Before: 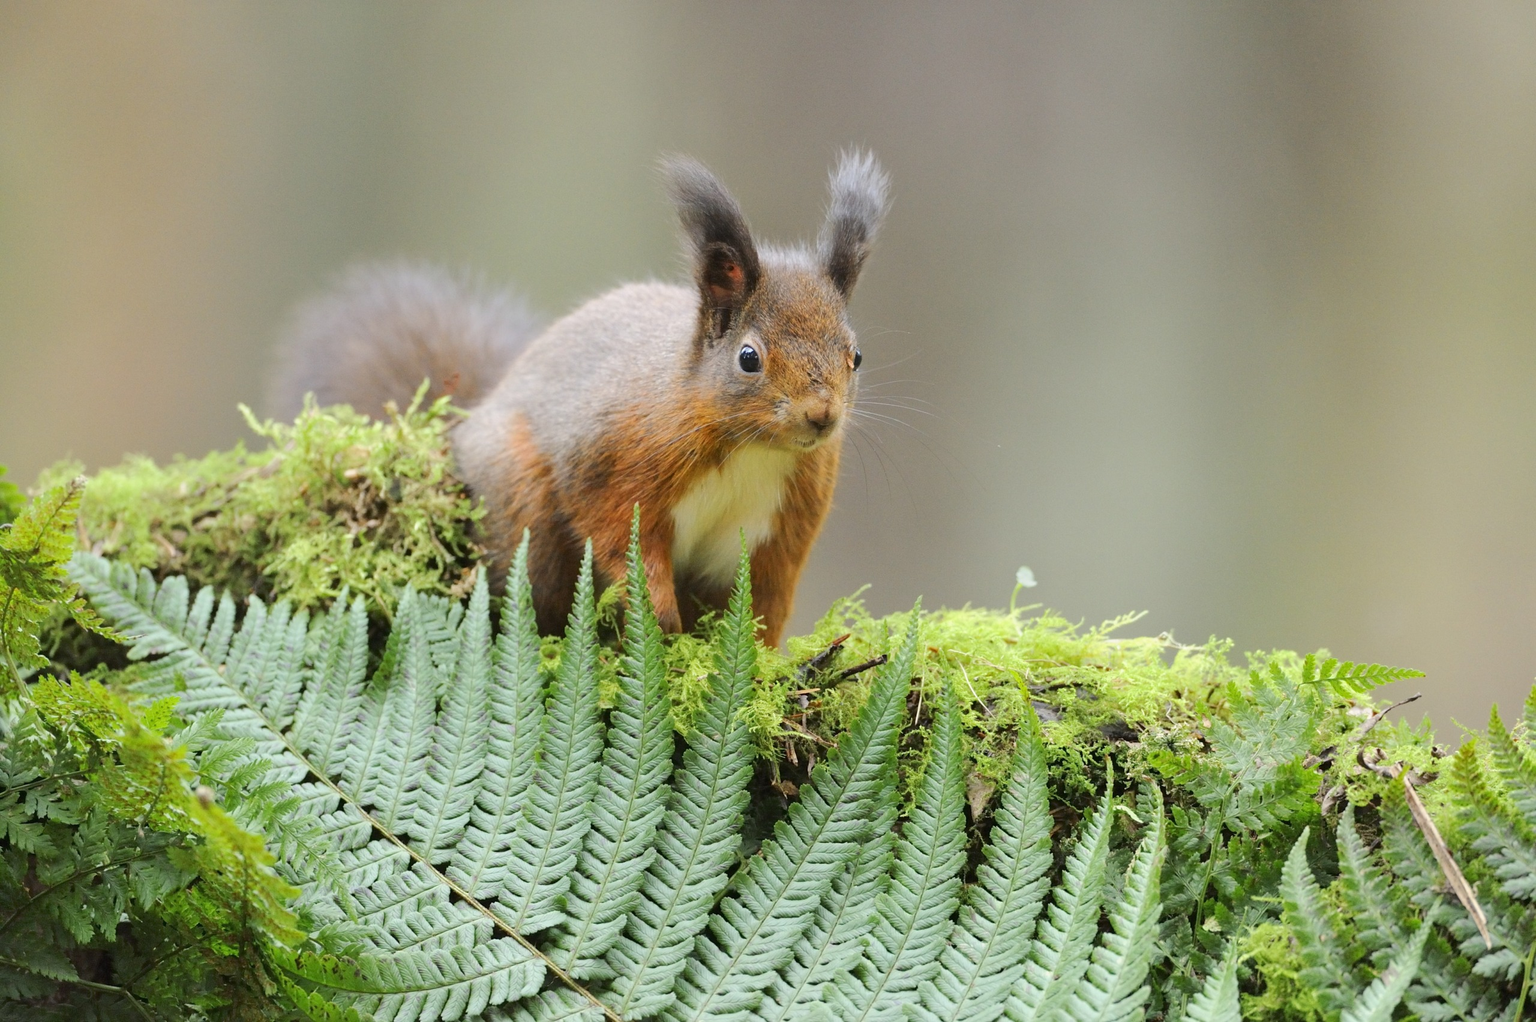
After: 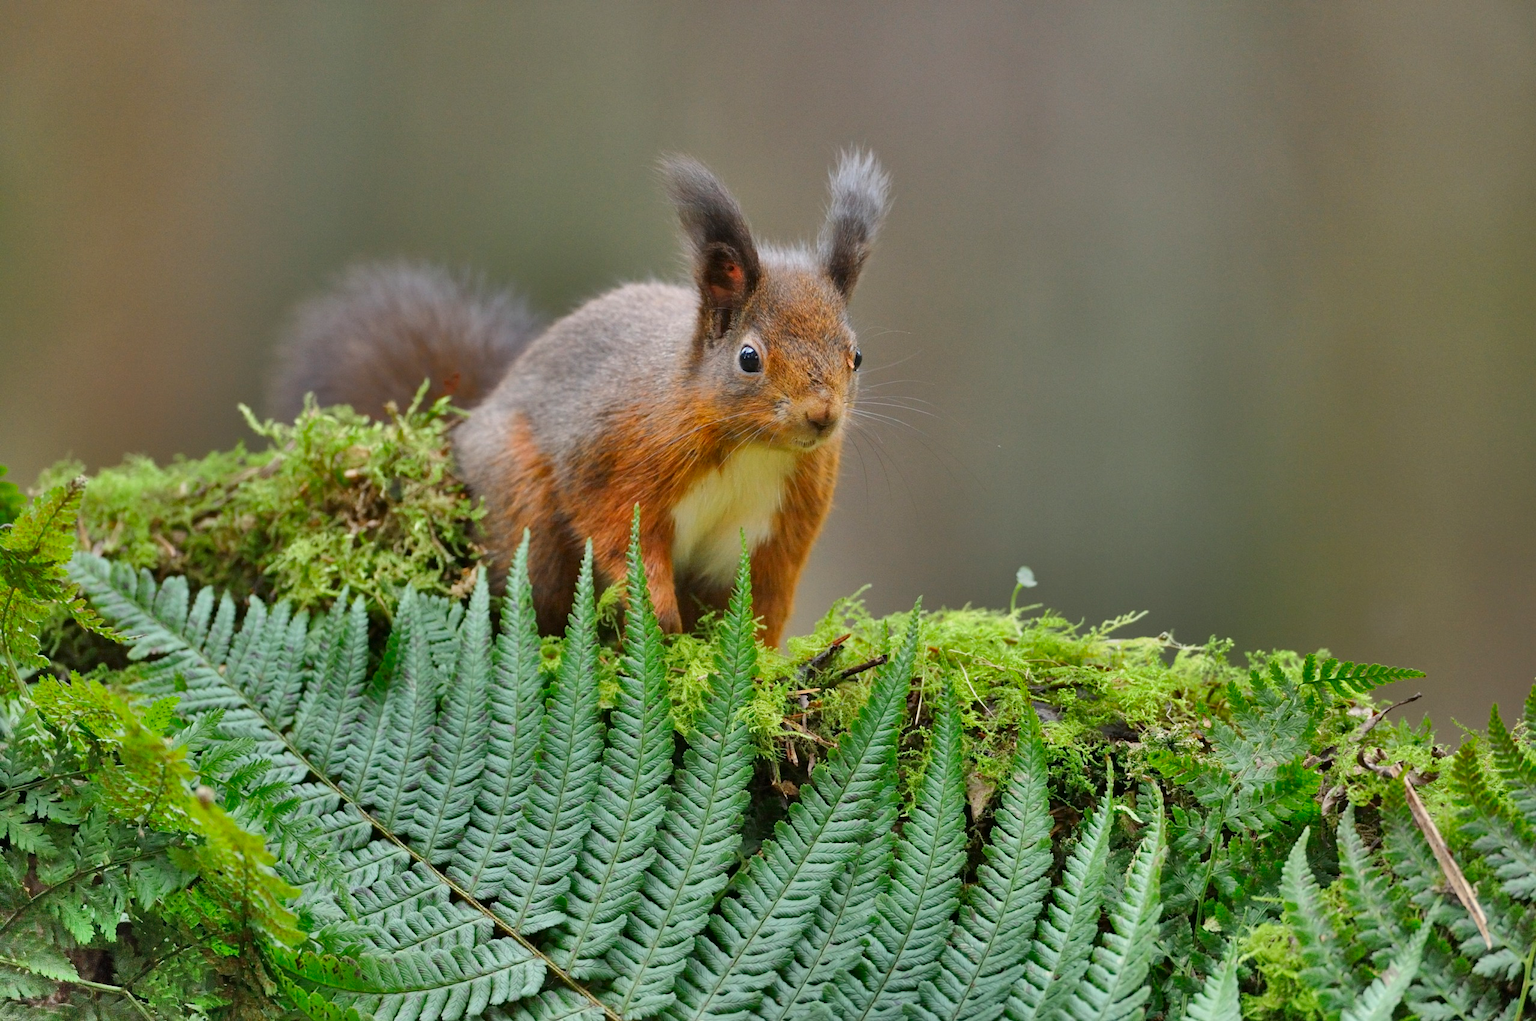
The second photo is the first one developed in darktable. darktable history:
shadows and highlights: radius 124.12, shadows 99.82, white point adjustment -2.99, highlights -99.14, soften with gaussian
